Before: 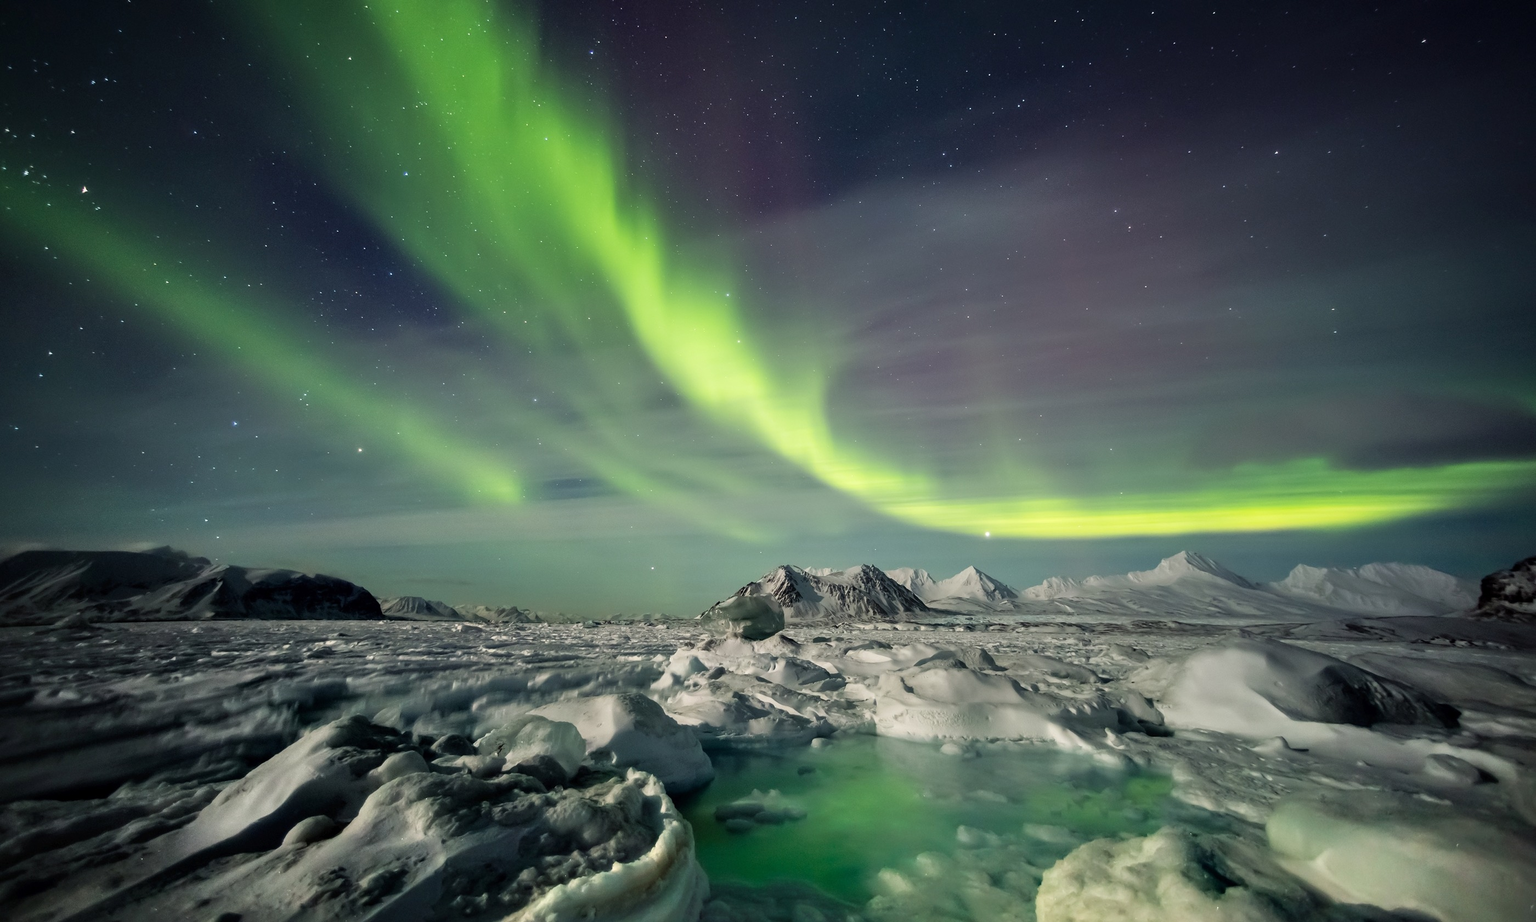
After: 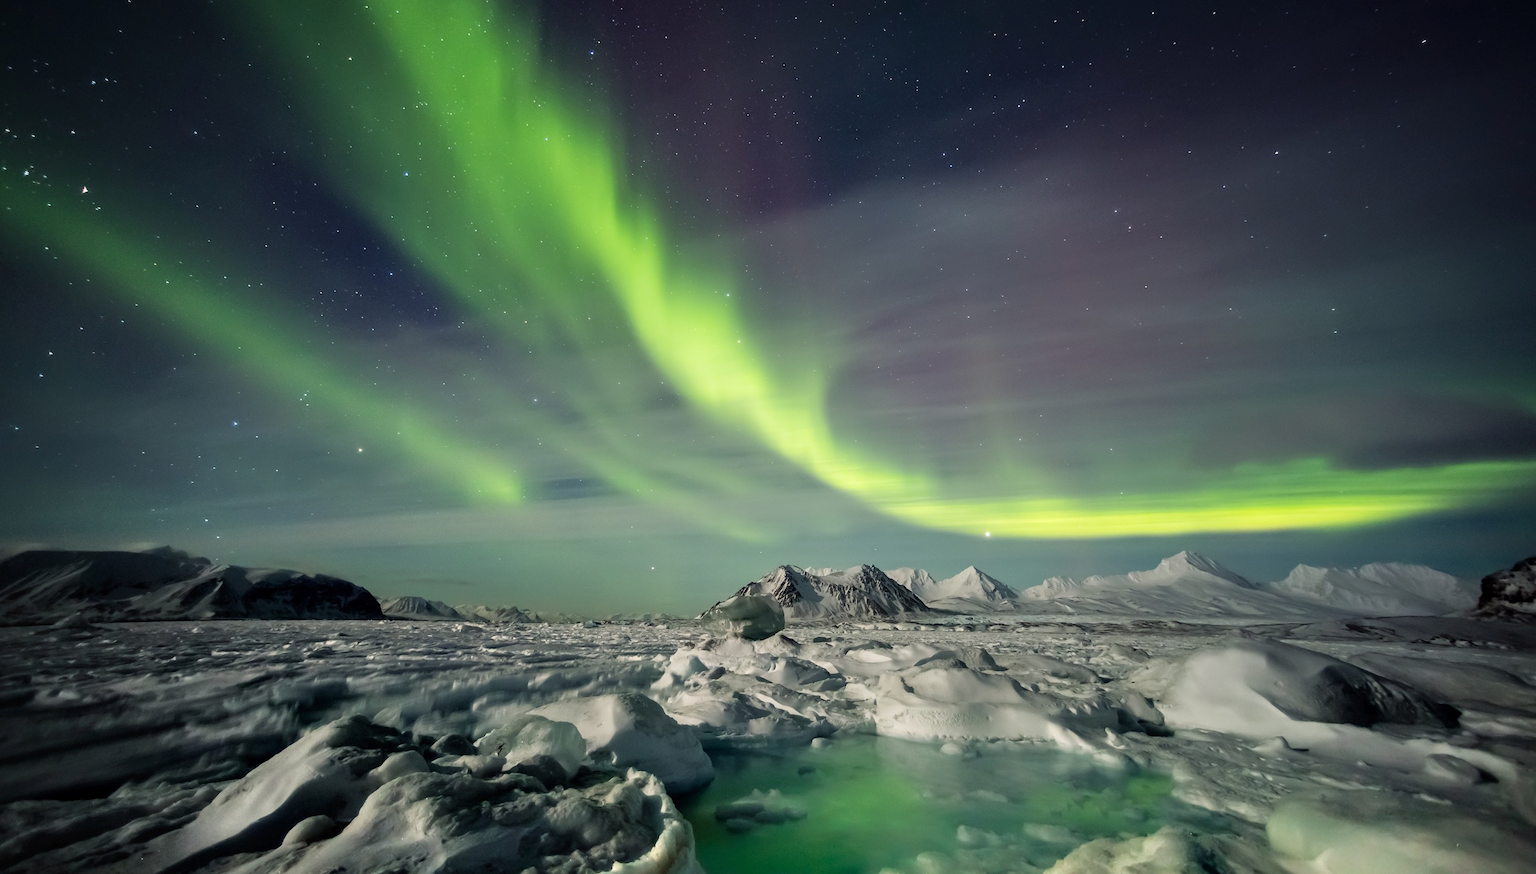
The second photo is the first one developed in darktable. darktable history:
crop and rotate: top 0.001%, bottom 5.063%
